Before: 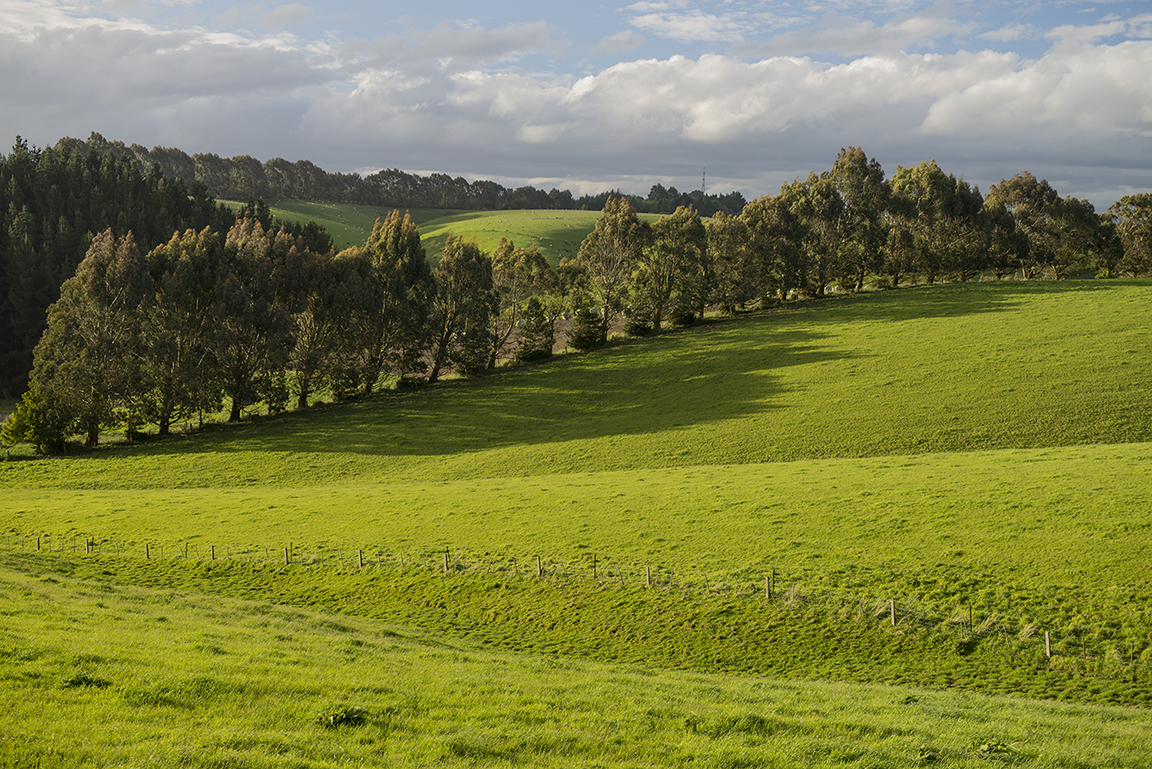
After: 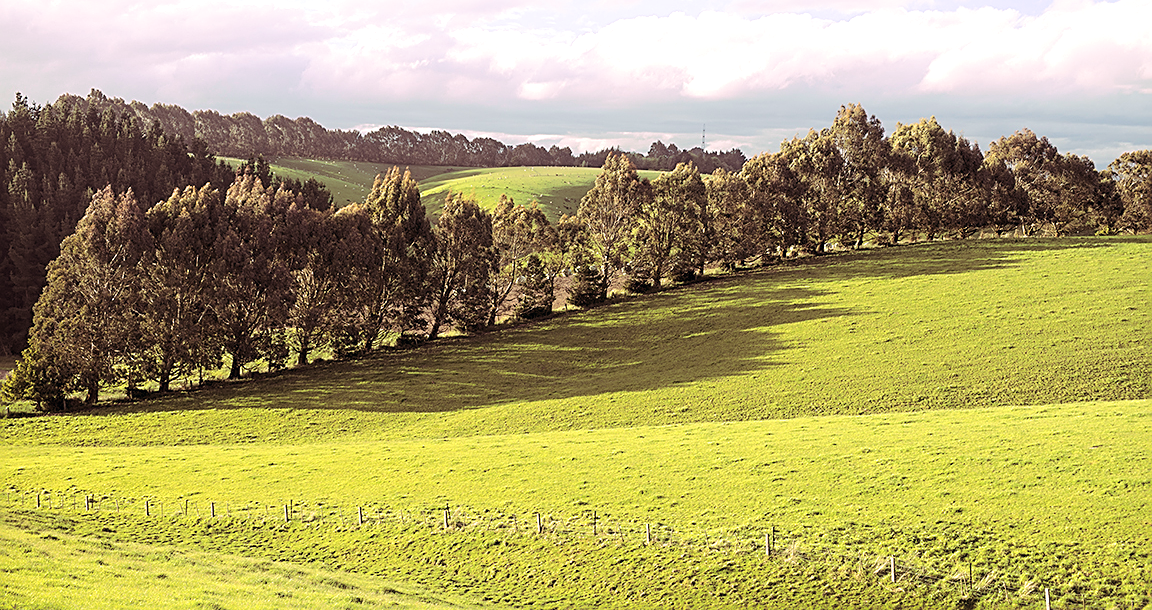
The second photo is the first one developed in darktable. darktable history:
crop and rotate: top 5.667%, bottom 14.937%
split-toning: highlights › hue 298.8°, highlights › saturation 0.73, compress 41.76%
sharpen: amount 0.55
color correction: highlights a* 2.75, highlights b* 5, shadows a* -2.04, shadows b* -4.84, saturation 0.8
base curve: curves: ch0 [(0, 0) (0.262, 0.32) (0.722, 0.705) (1, 1)]
tone equalizer: on, module defaults
shadows and highlights: shadows -23.08, highlights 46.15, soften with gaussian
exposure: exposure 0.95 EV, compensate highlight preservation false
